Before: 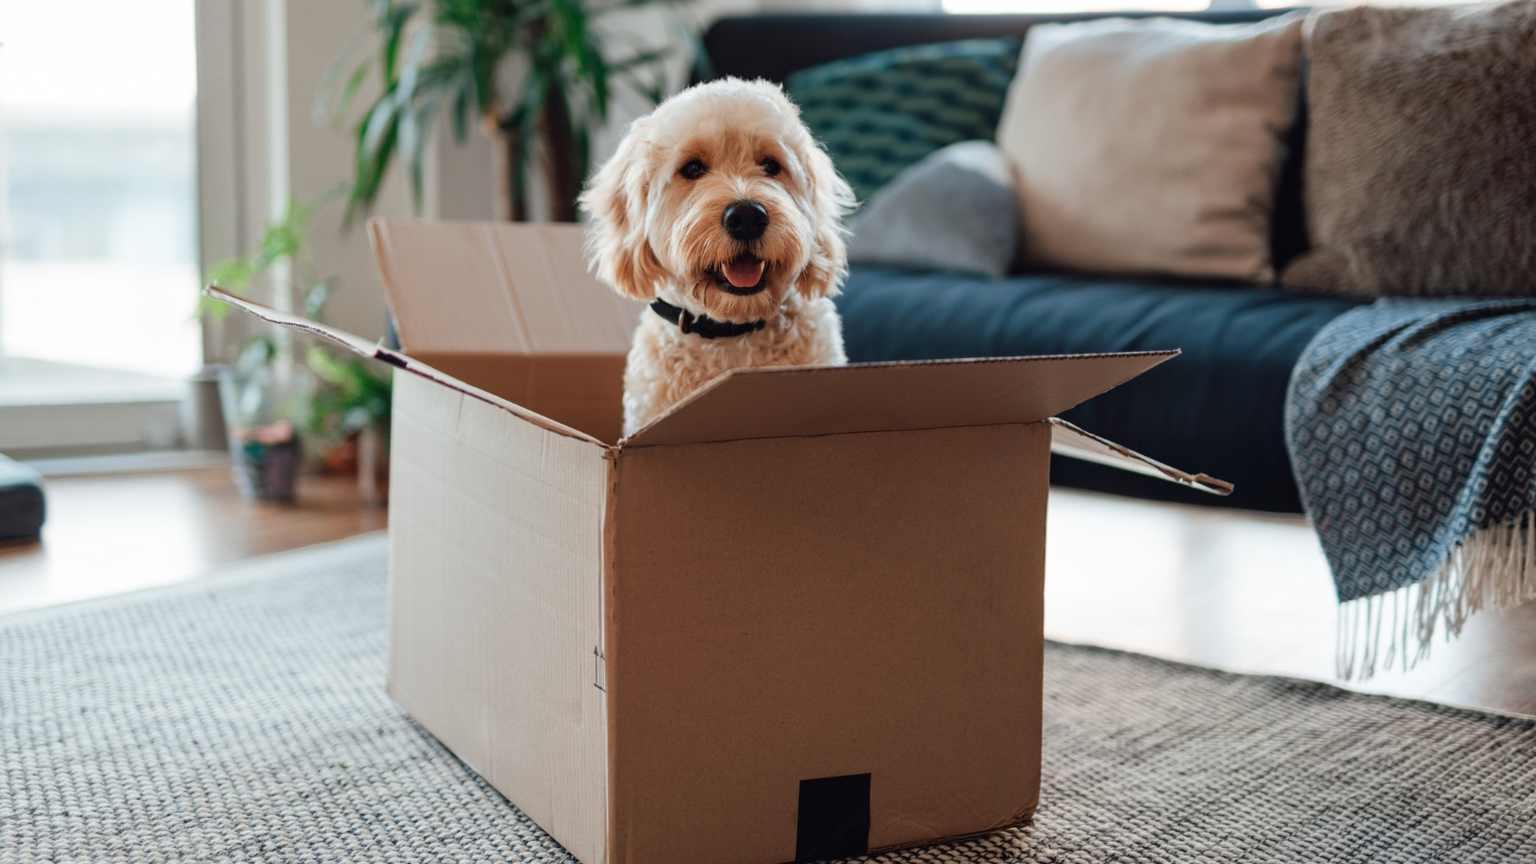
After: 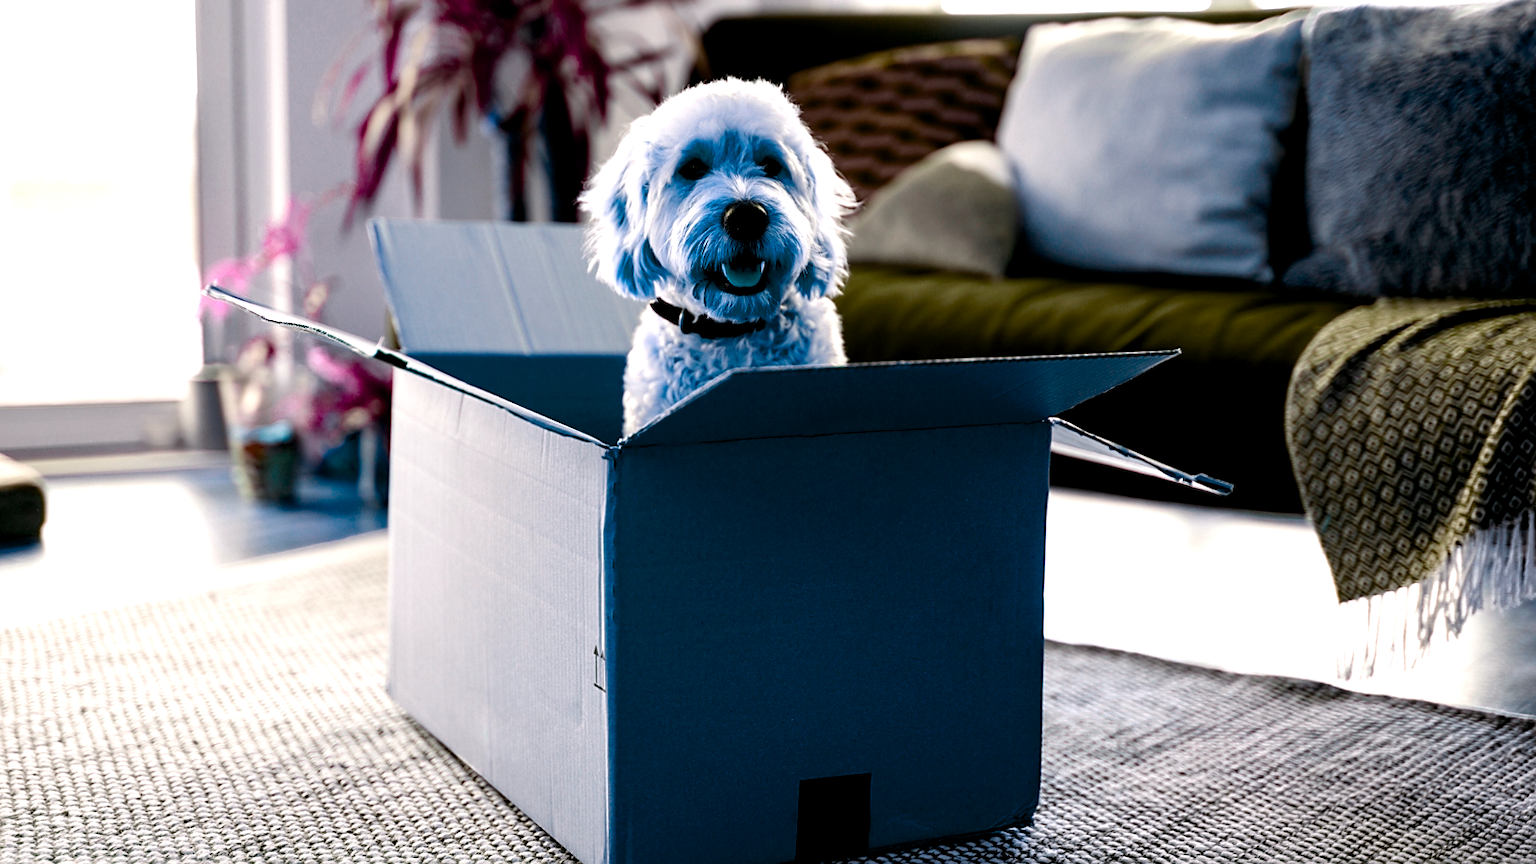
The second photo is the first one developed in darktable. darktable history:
sharpen: radius 1.831, amount 0.408, threshold 1.599
color balance rgb: power › chroma 0.232%, power › hue 60.12°, highlights gain › chroma 0.242%, highlights gain › hue 330.94°, global offset › luminance -1.418%, linear chroma grading › mid-tones 7.636%, perceptual saturation grading › global saturation 20%, perceptual saturation grading › highlights -25.39%, perceptual saturation grading › shadows 24.843%, hue shift -149.61°, contrast 34.851%, saturation formula JzAzBz (2021)
